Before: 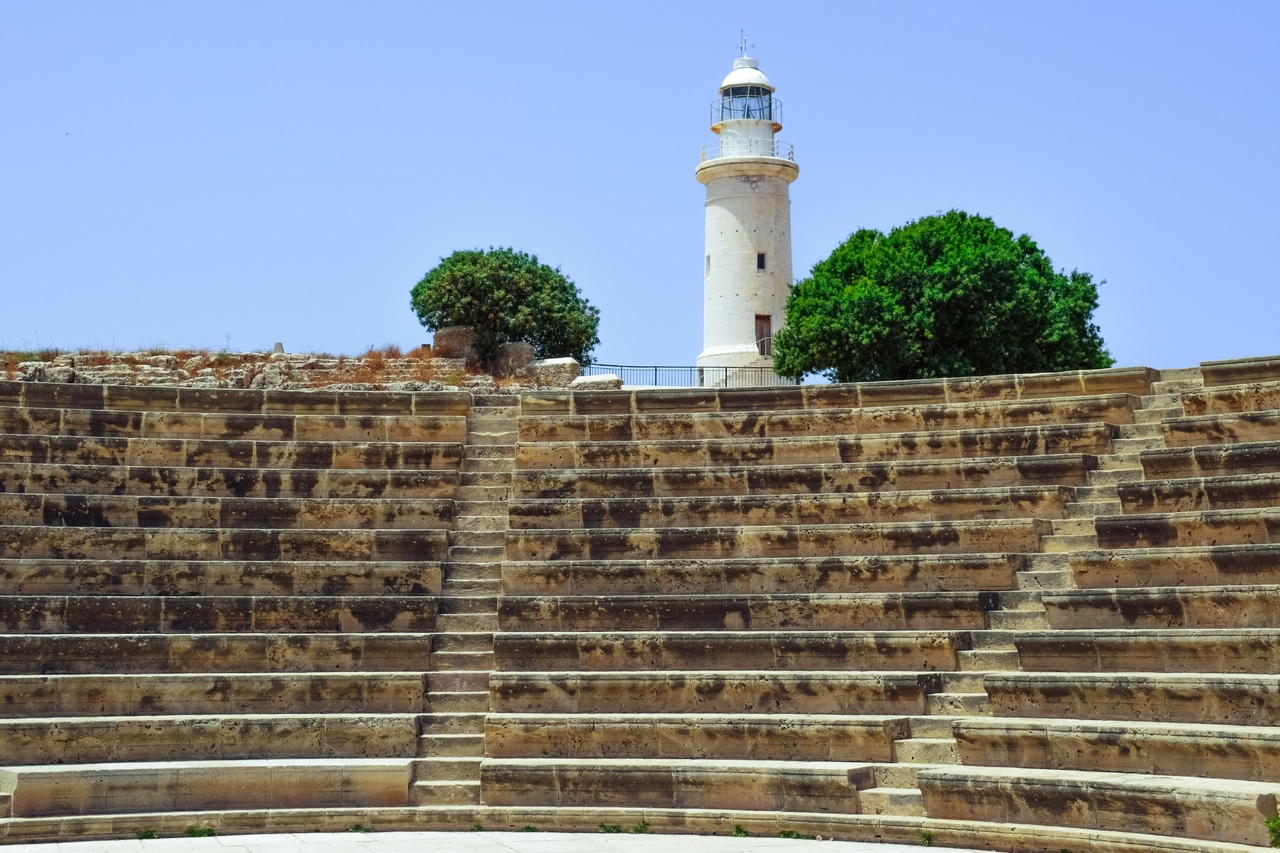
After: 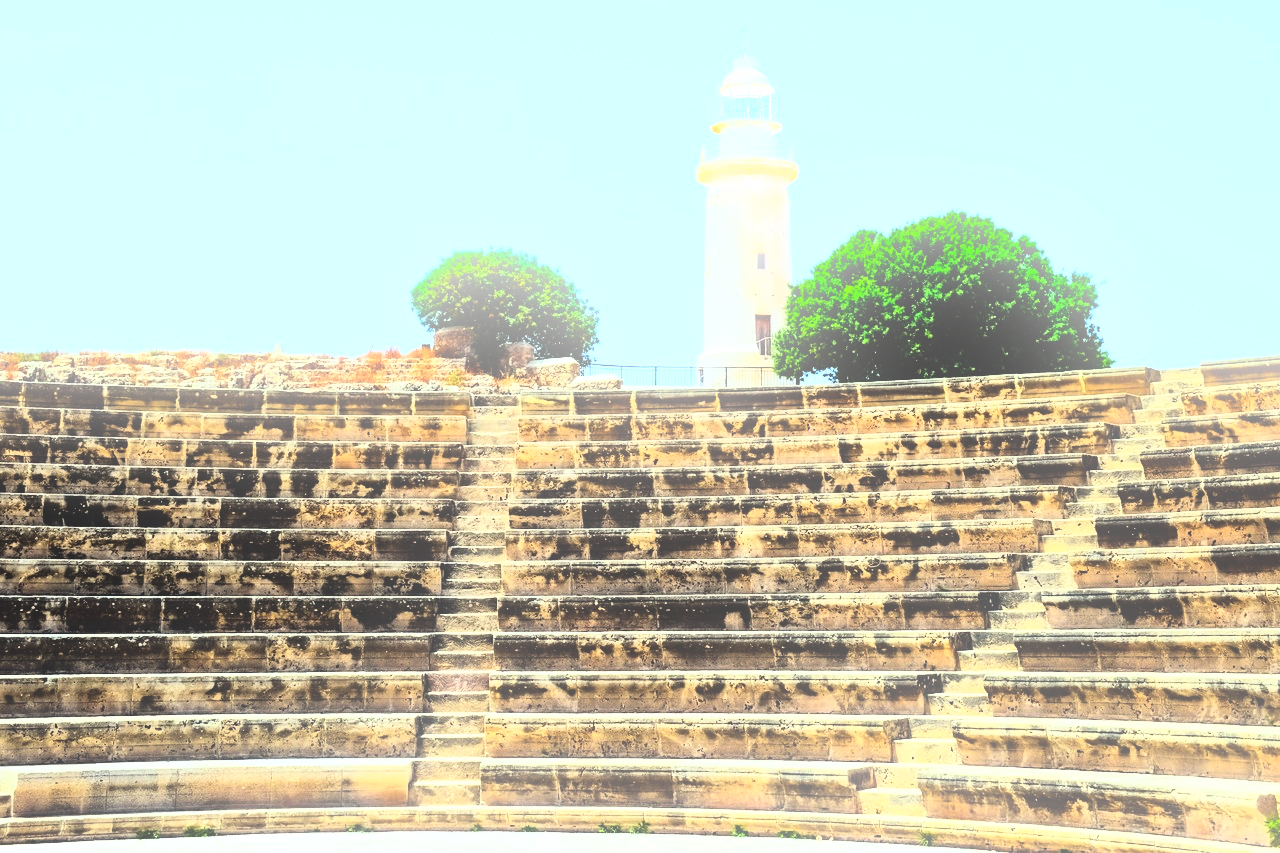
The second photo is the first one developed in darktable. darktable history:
bloom: on, module defaults
rgb curve: curves: ch0 [(0, 0) (0.21, 0.15) (0.24, 0.21) (0.5, 0.75) (0.75, 0.96) (0.89, 0.99) (1, 1)]; ch1 [(0, 0.02) (0.21, 0.13) (0.25, 0.2) (0.5, 0.67) (0.75, 0.9) (0.89, 0.97) (1, 1)]; ch2 [(0, 0.02) (0.21, 0.13) (0.25, 0.2) (0.5, 0.67) (0.75, 0.9) (0.89, 0.97) (1, 1)], compensate middle gray true
tone equalizer: -8 EV -0.75 EV, -7 EV -0.7 EV, -6 EV -0.6 EV, -5 EV -0.4 EV, -3 EV 0.4 EV, -2 EV 0.6 EV, -1 EV 0.7 EV, +0 EV 0.75 EV, edges refinement/feathering 500, mask exposure compensation -1.57 EV, preserve details no
